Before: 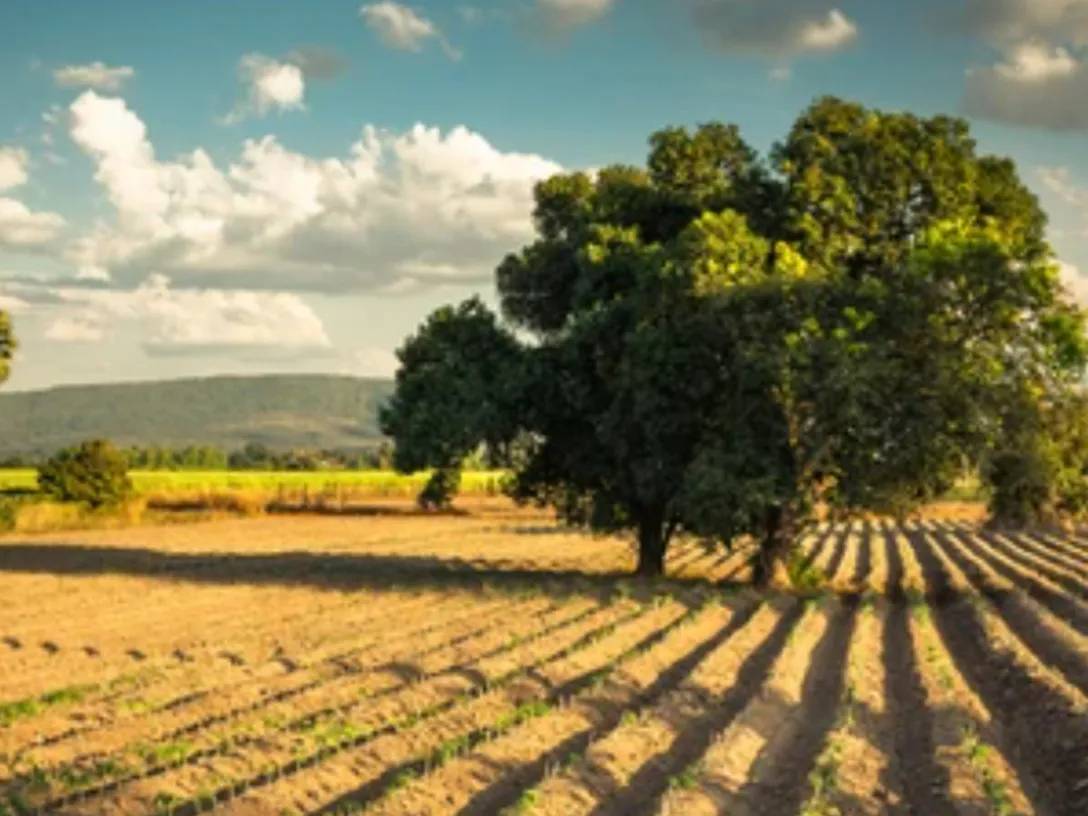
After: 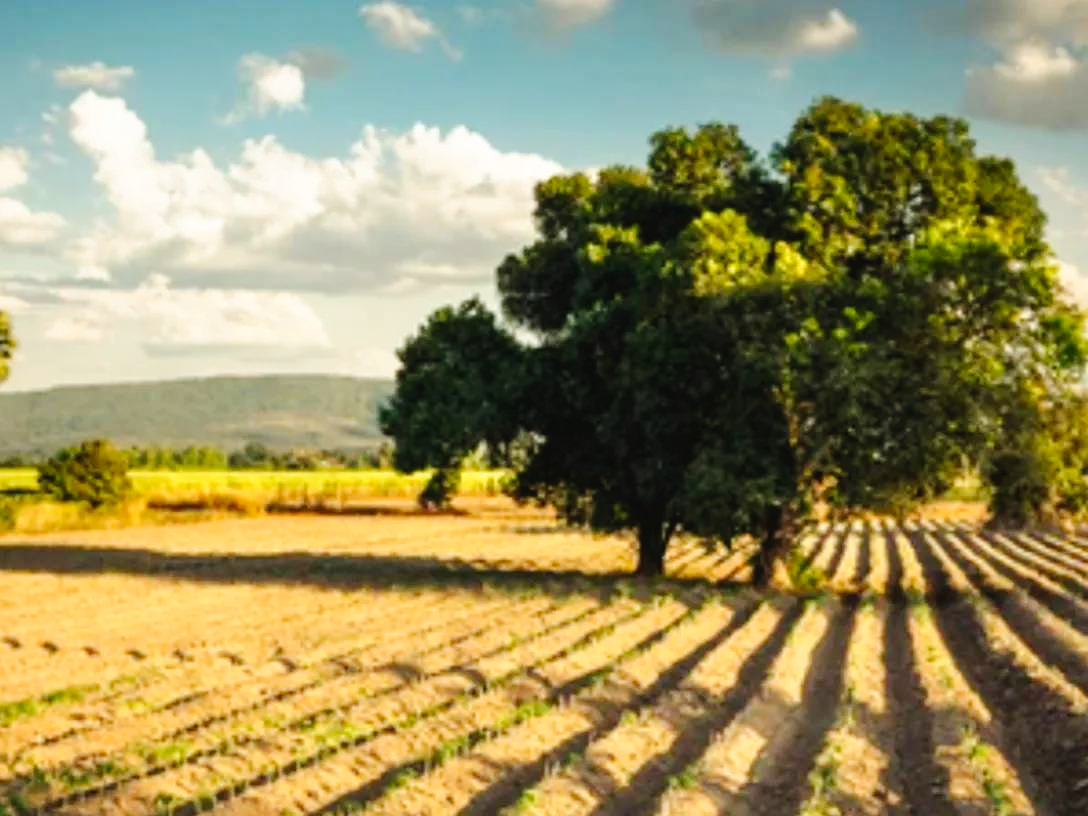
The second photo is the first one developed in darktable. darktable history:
tone curve: curves: ch0 [(0, 0.023) (0.087, 0.065) (0.184, 0.168) (0.45, 0.54) (0.57, 0.683) (0.722, 0.825) (0.877, 0.948) (1, 1)]; ch1 [(0, 0) (0.388, 0.369) (0.44, 0.44) (0.489, 0.481) (0.534, 0.551) (0.657, 0.659) (1, 1)]; ch2 [(0, 0) (0.353, 0.317) (0.408, 0.427) (0.472, 0.46) (0.5, 0.496) (0.537, 0.539) (0.576, 0.592) (0.625, 0.631) (1, 1)], preserve colors none
